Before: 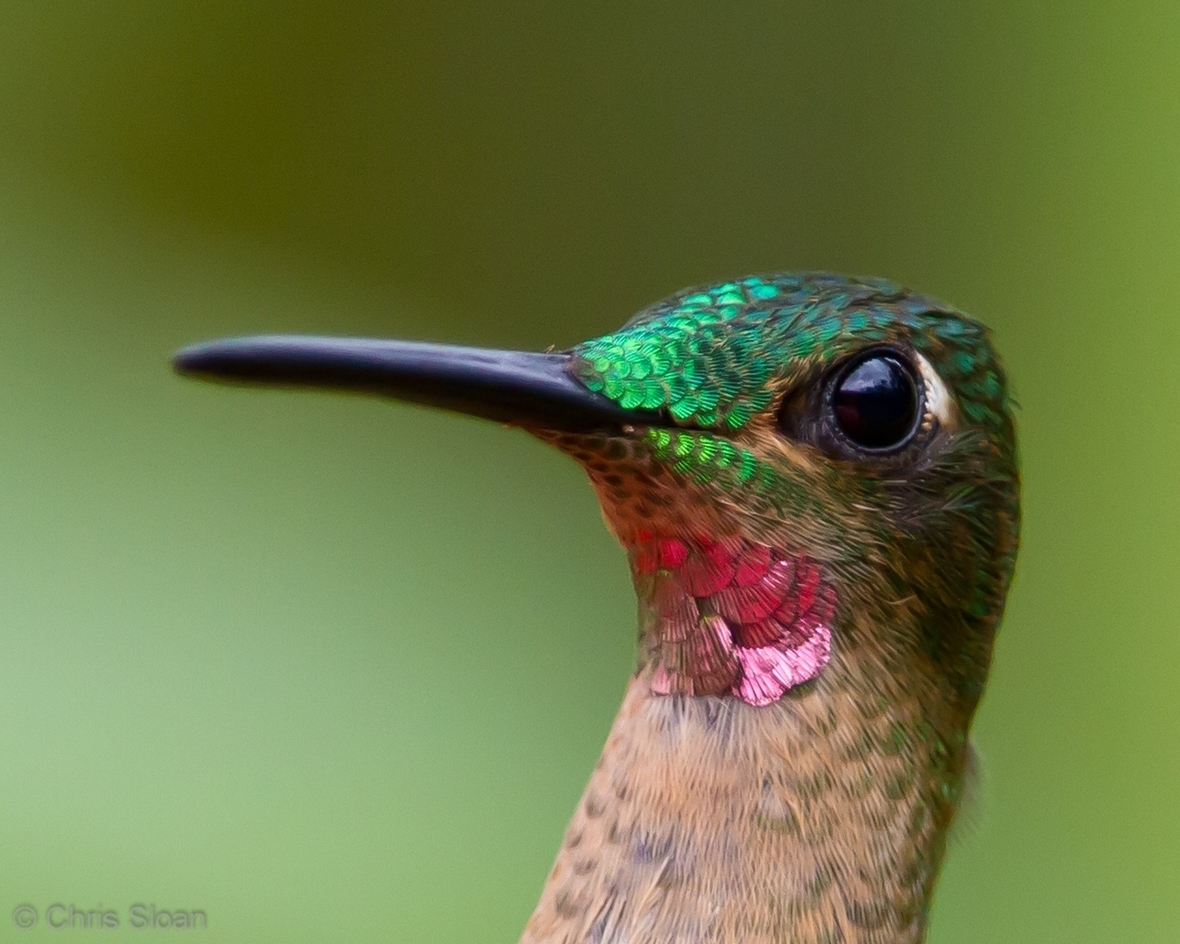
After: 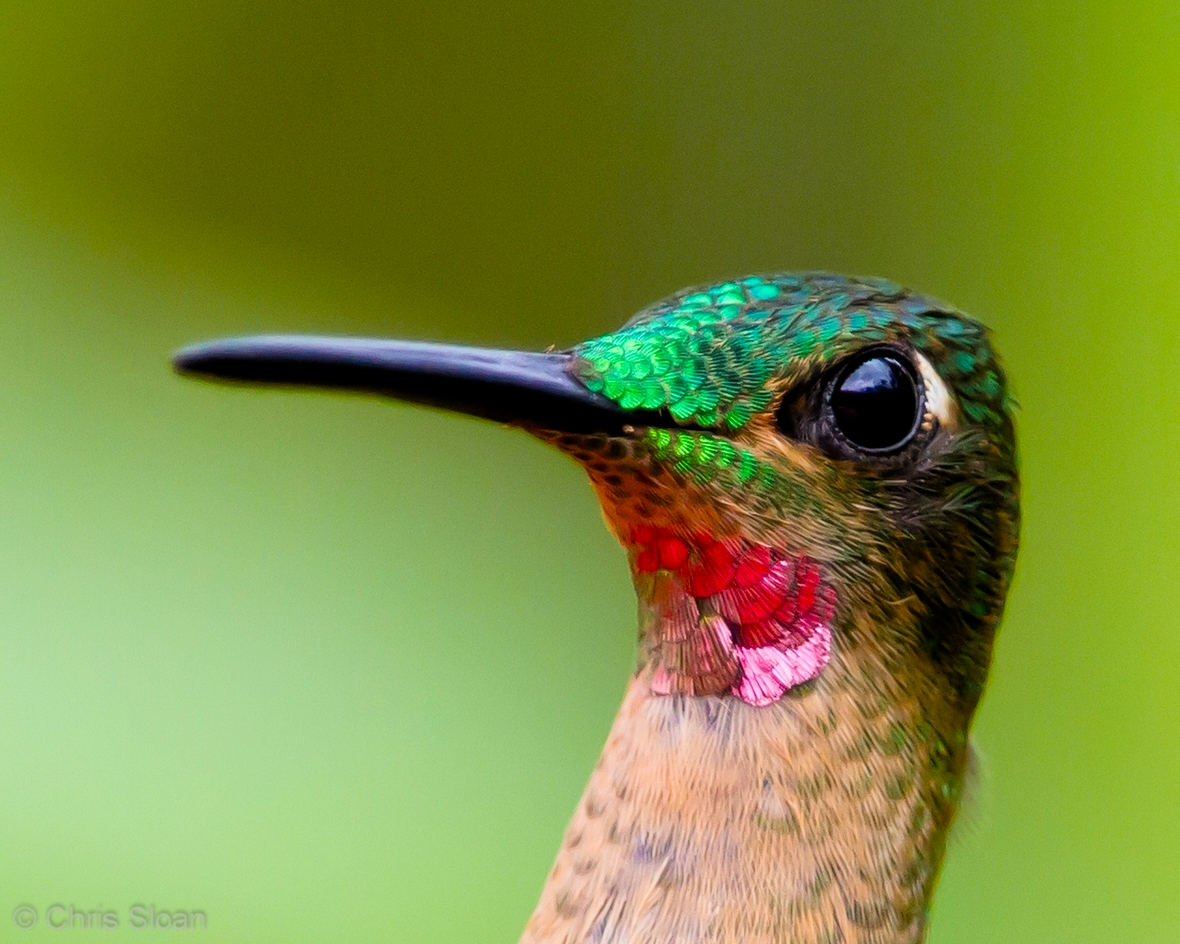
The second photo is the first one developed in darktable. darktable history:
exposure: exposure 0.6 EV, compensate highlight preservation false
filmic rgb: black relative exposure -7.75 EV, white relative exposure 4.4 EV, threshold 3 EV, target black luminance 0%, hardness 3.76, latitude 50.51%, contrast 1.074, highlights saturation mix 10%, shadows ↔ highlights balance -0.22%, color science v4 (2020), enable highlight reconstruction true
